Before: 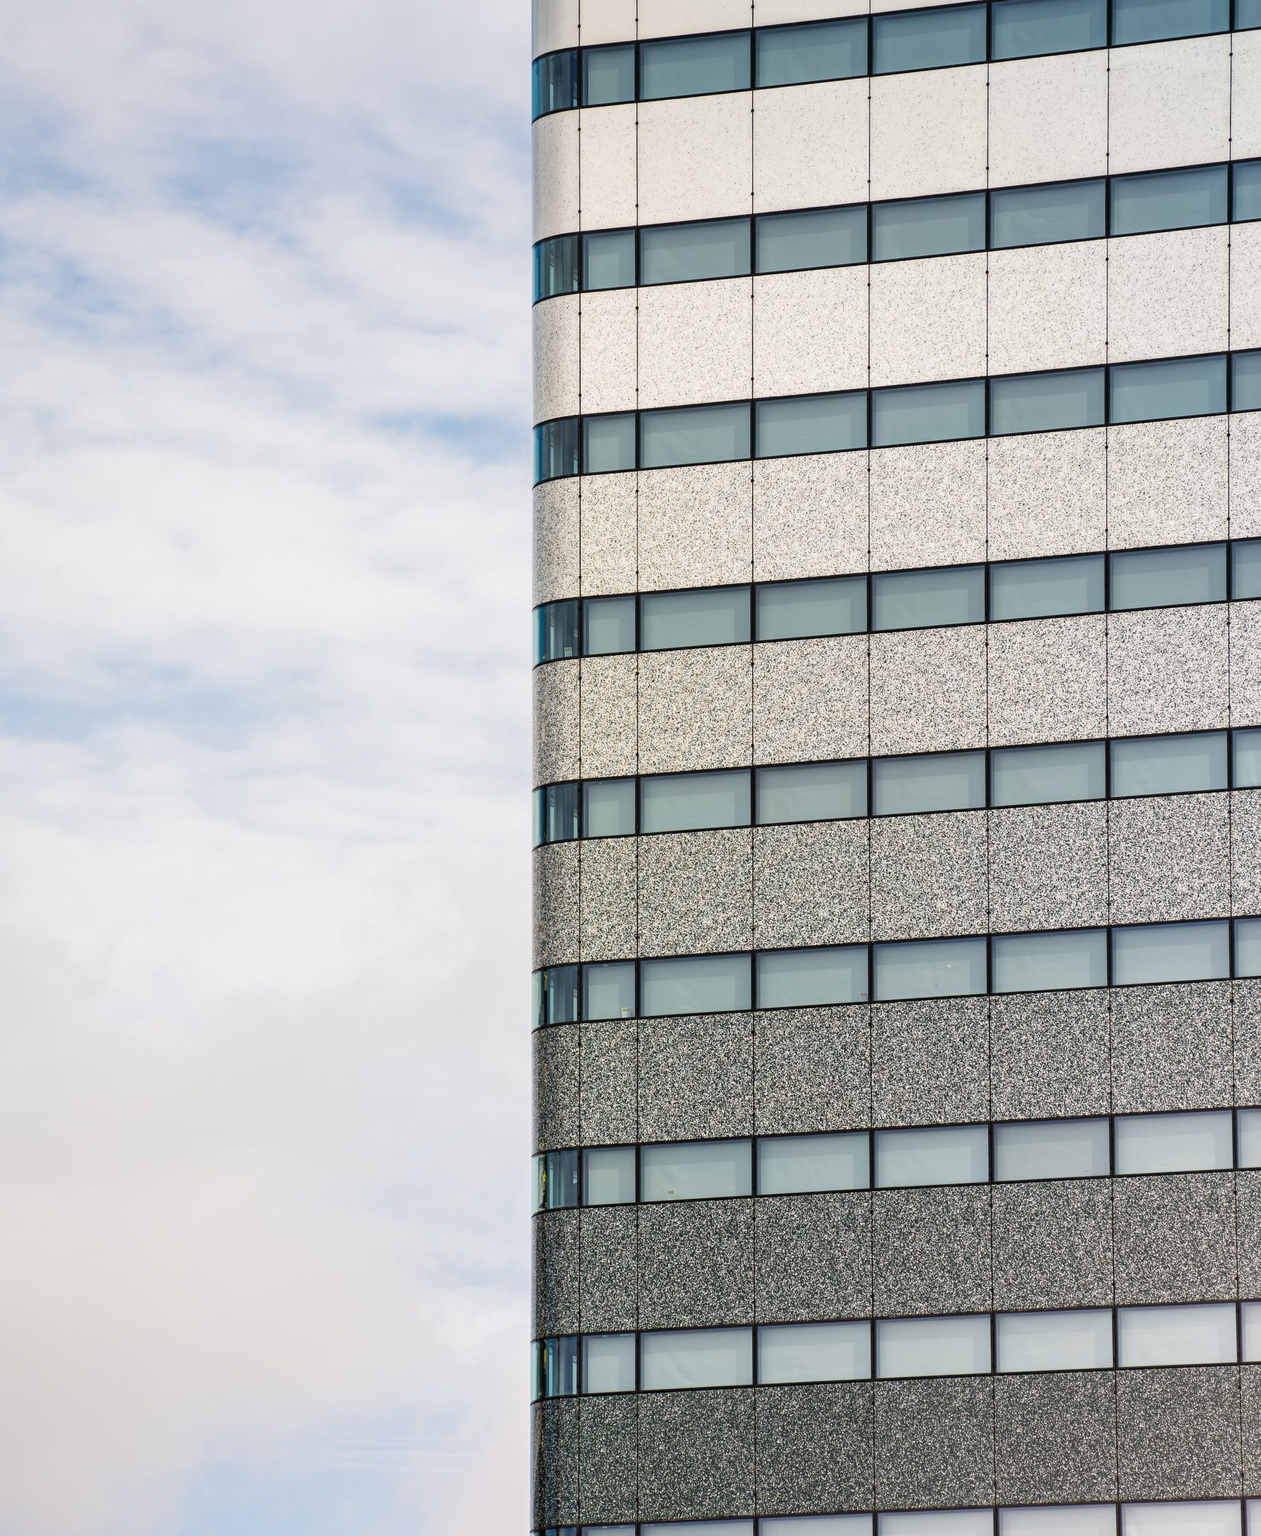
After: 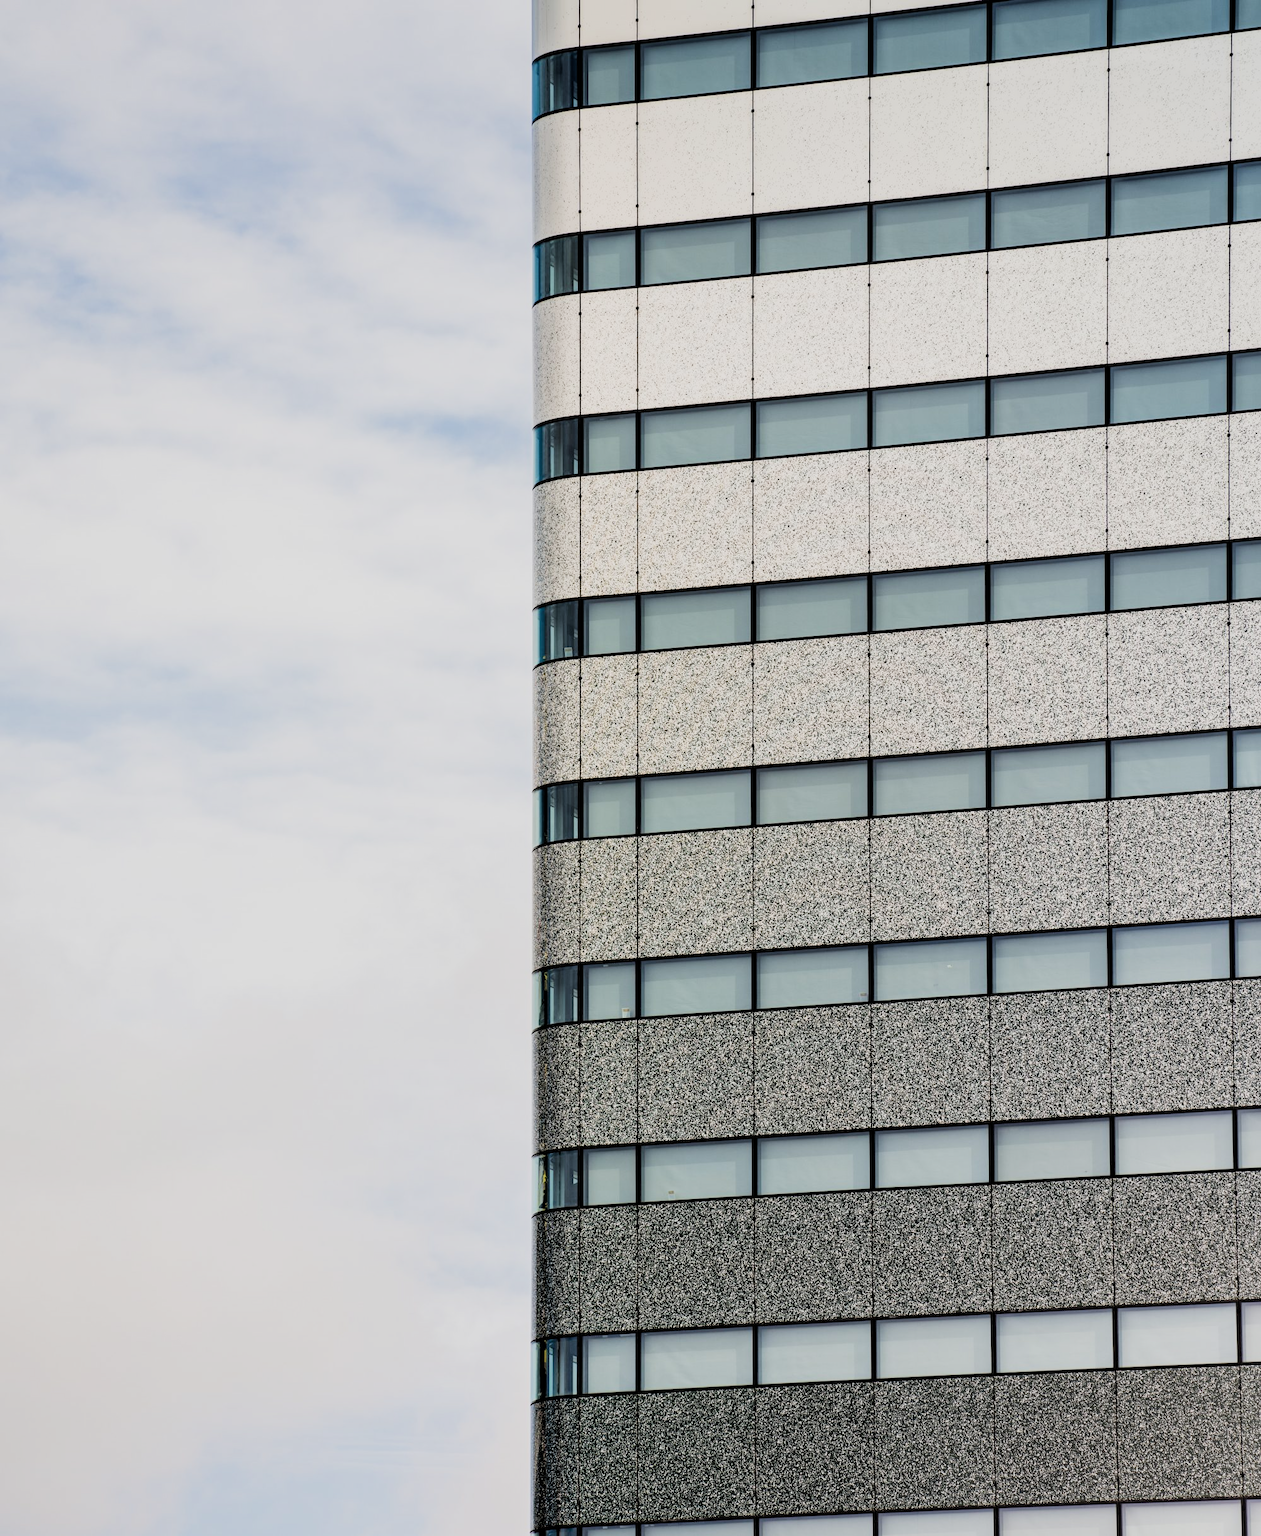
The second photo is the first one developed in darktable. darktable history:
filmic rgb: black relative exposure -5.1 EV, white relative exposure 3.96 EV, hardness 2.88, contrast 1.3, highlights saturation mix -31.42%, iterations of high-quality reconstruction 0
